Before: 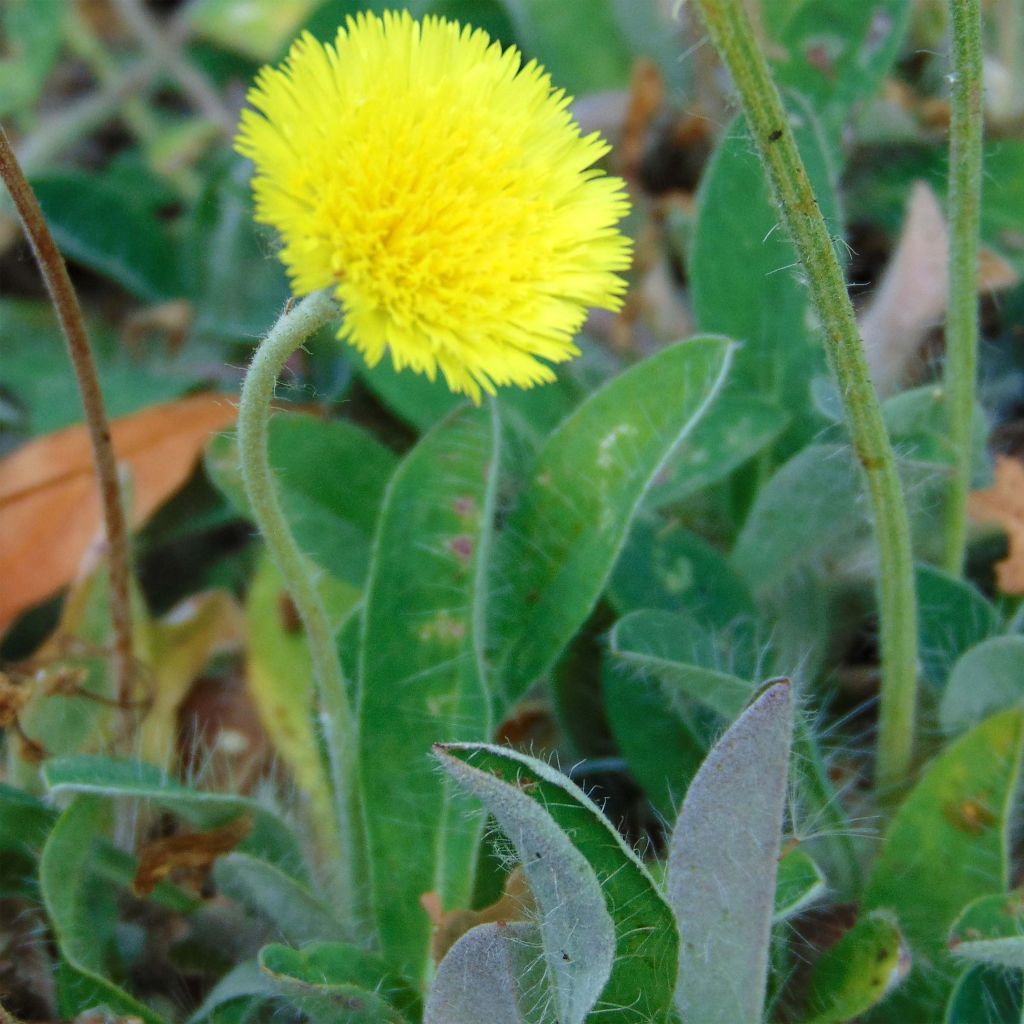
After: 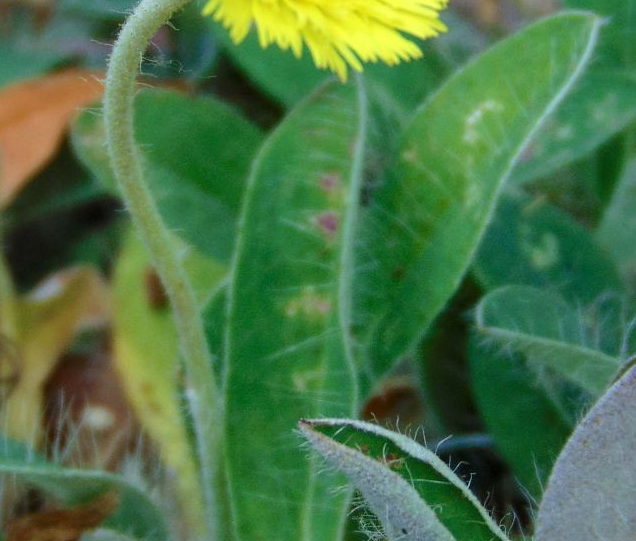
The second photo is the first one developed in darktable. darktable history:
crop: left 13.149%, top 31.667%, right 24.698%, bottom 15.499%
local contrast: mode bilateral grid, contrast 20, coarseness 49, detail 119%, midtone range 0.2
